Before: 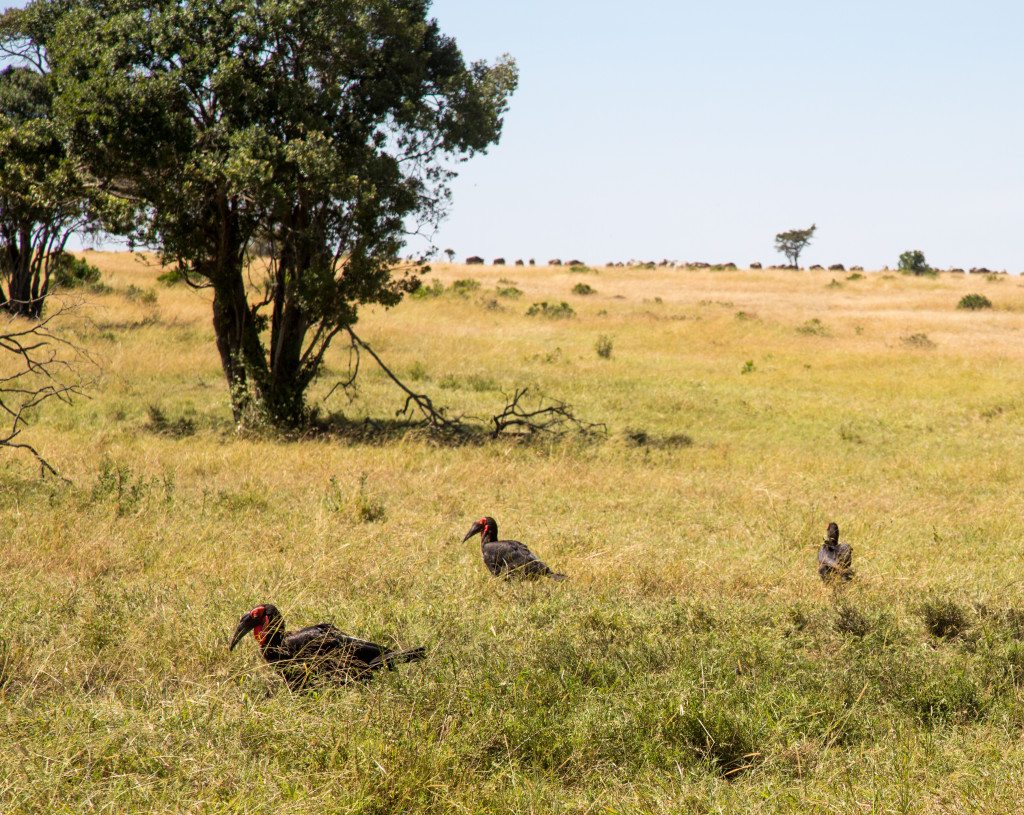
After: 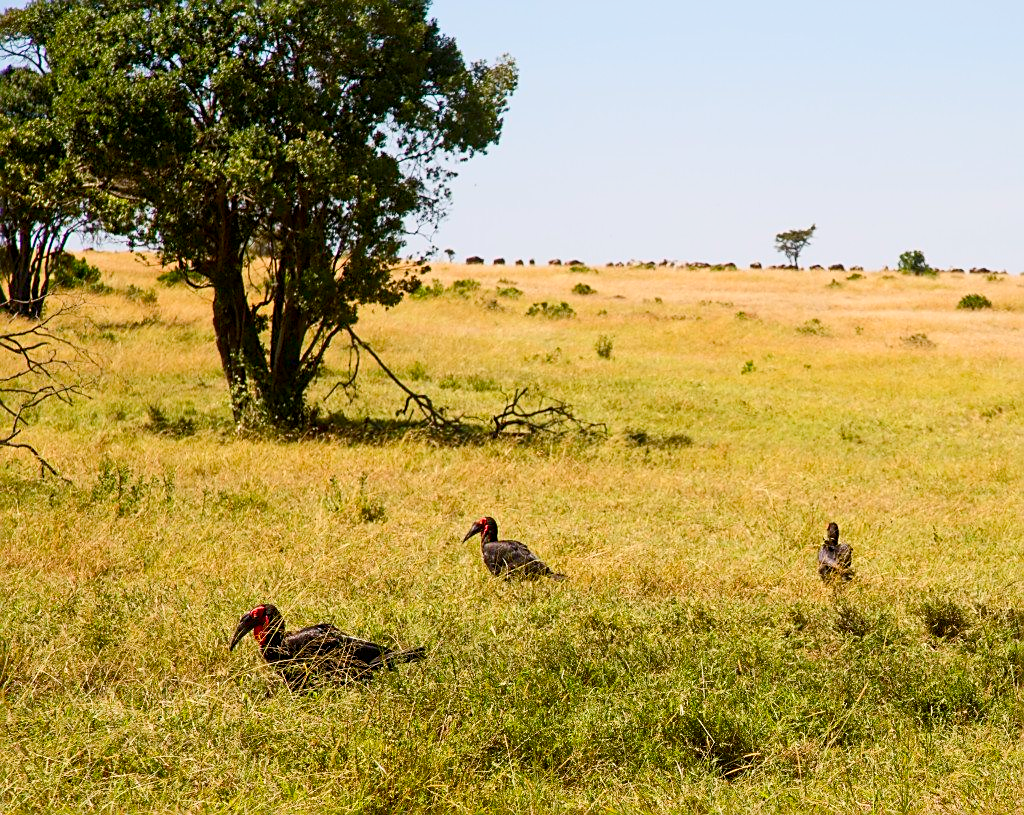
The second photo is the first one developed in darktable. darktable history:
color balance rgb: shadows lift › chroma 1%, shadows lift › hue 113°, highlights gain › chroma 0.2%, highlights gain › hue 333°, perceptual saturation grading › global saturation 20%, perceptual saturation grading › highlights -25%, perceptual saturation grading › shadows 25%, contrast -10%
sharpen: on, module defaults
contrast brightness saturation: contrast 0.18, saturation 0.3
